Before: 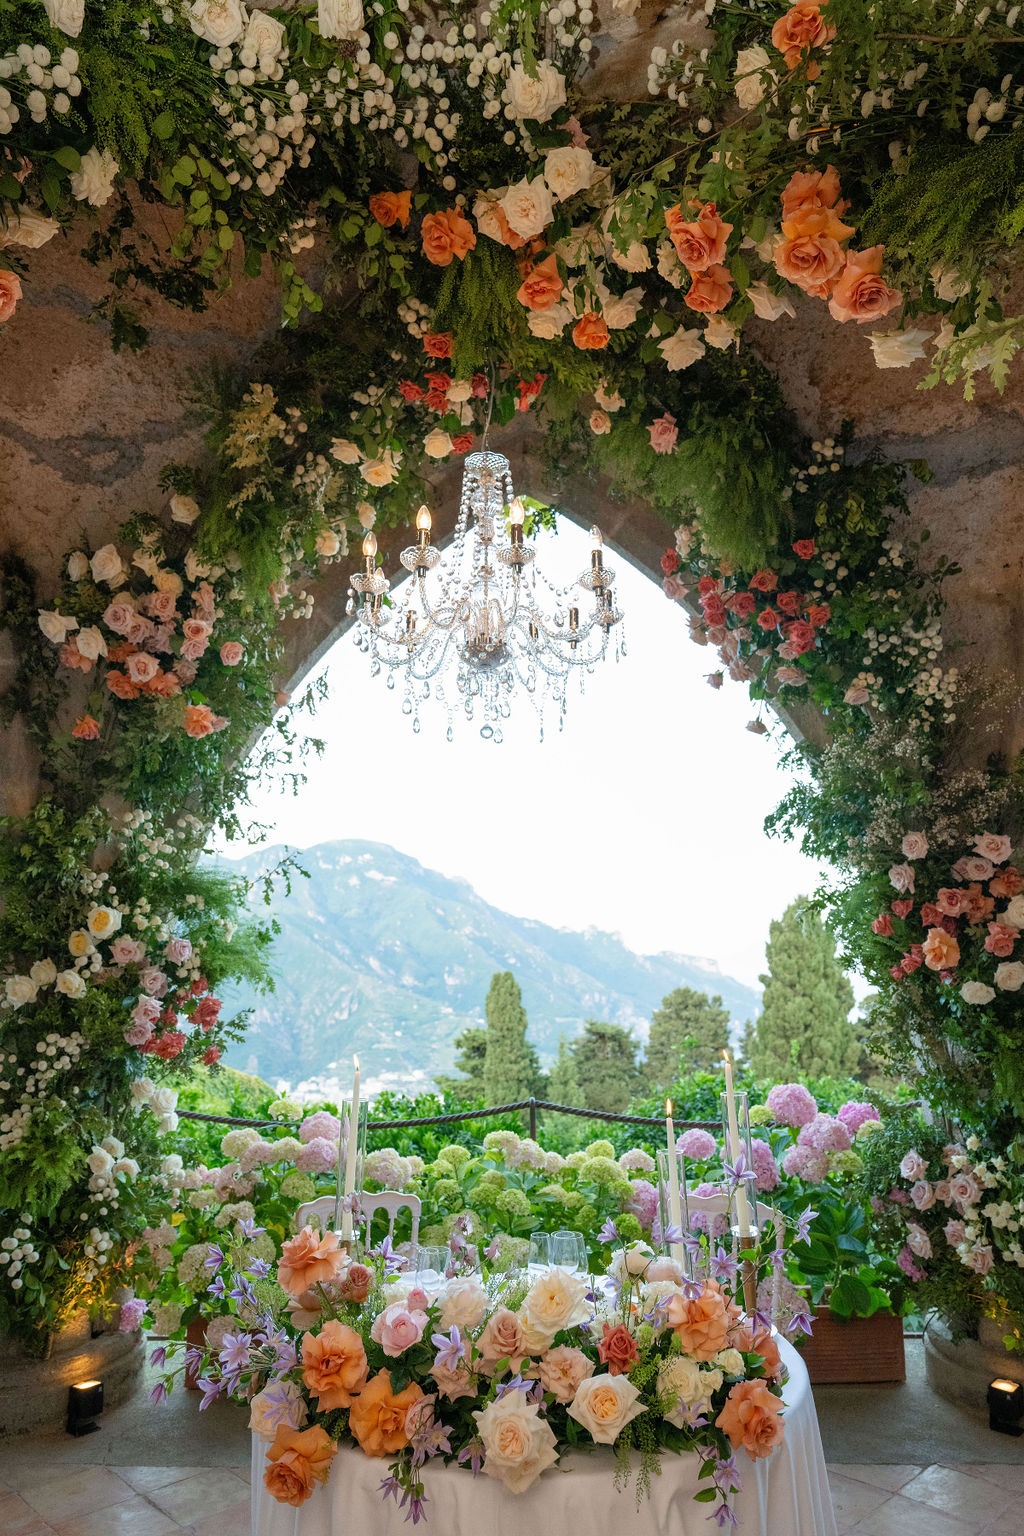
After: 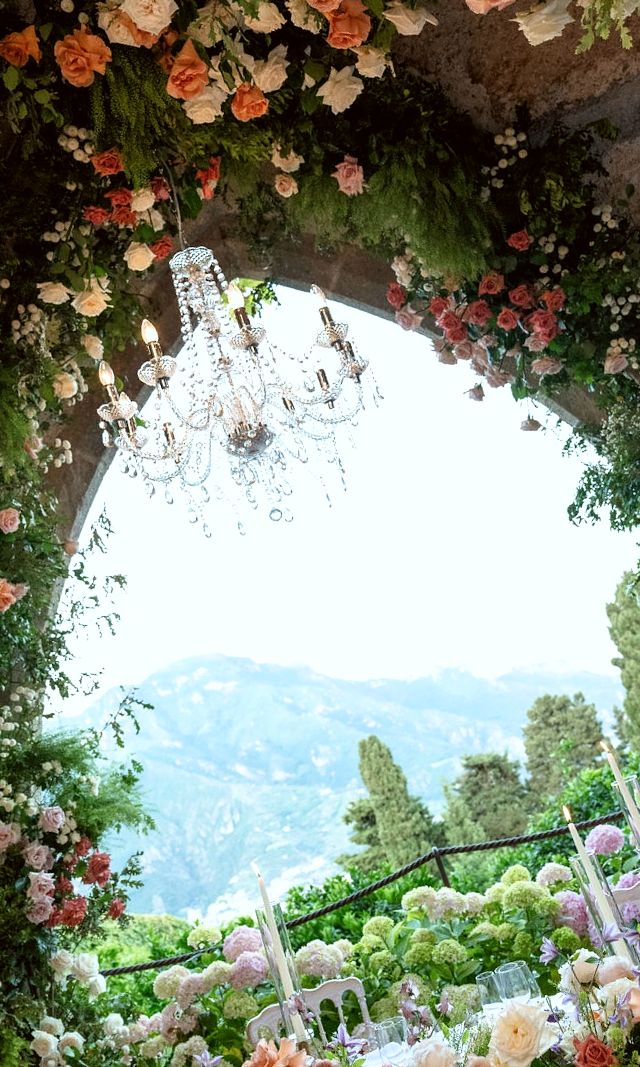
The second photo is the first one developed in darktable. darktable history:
color correction: highlights a* -2.79, highlights b* -2.71, shadows a* 2.32, shadows b* 2.91
crop and rotate: angle 18.35°, left 6.94%, right 4.207%, bottom 1.179%
filmic rgb: black relative exposure -9.13 EV, white relative exposure 2.31 EV, hardness 7.51, iterations of high-quality reconstruction 0
color balance rgb: shadows lift › luminance -19.896%, perceptual saturation grading › global saturation 0.096%
